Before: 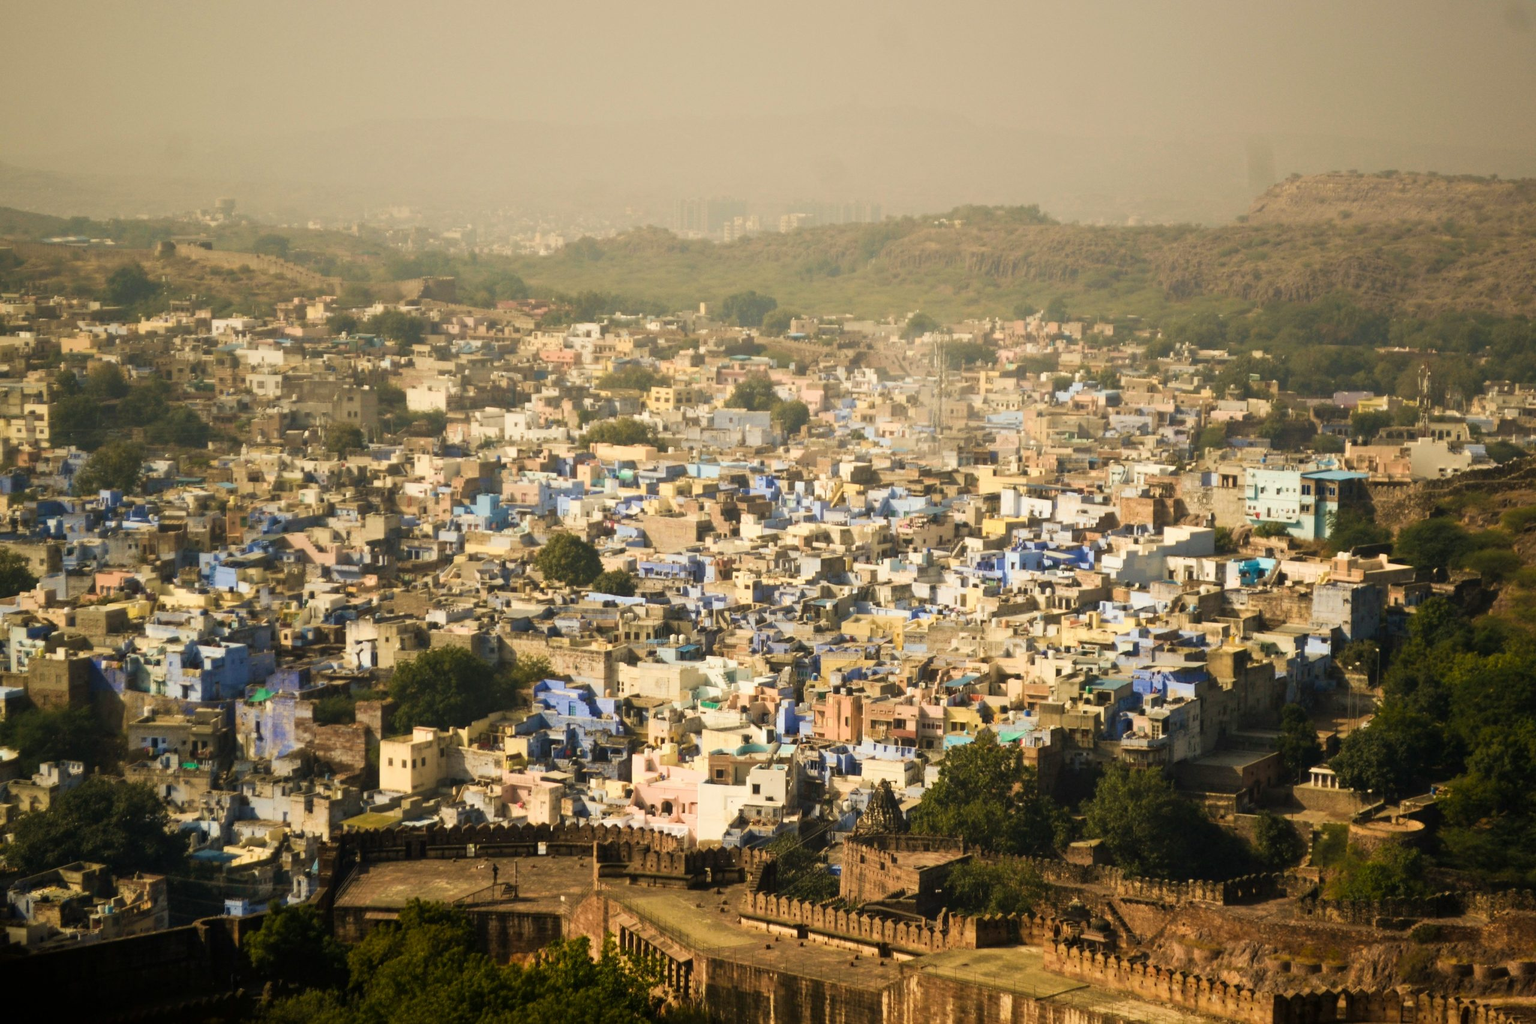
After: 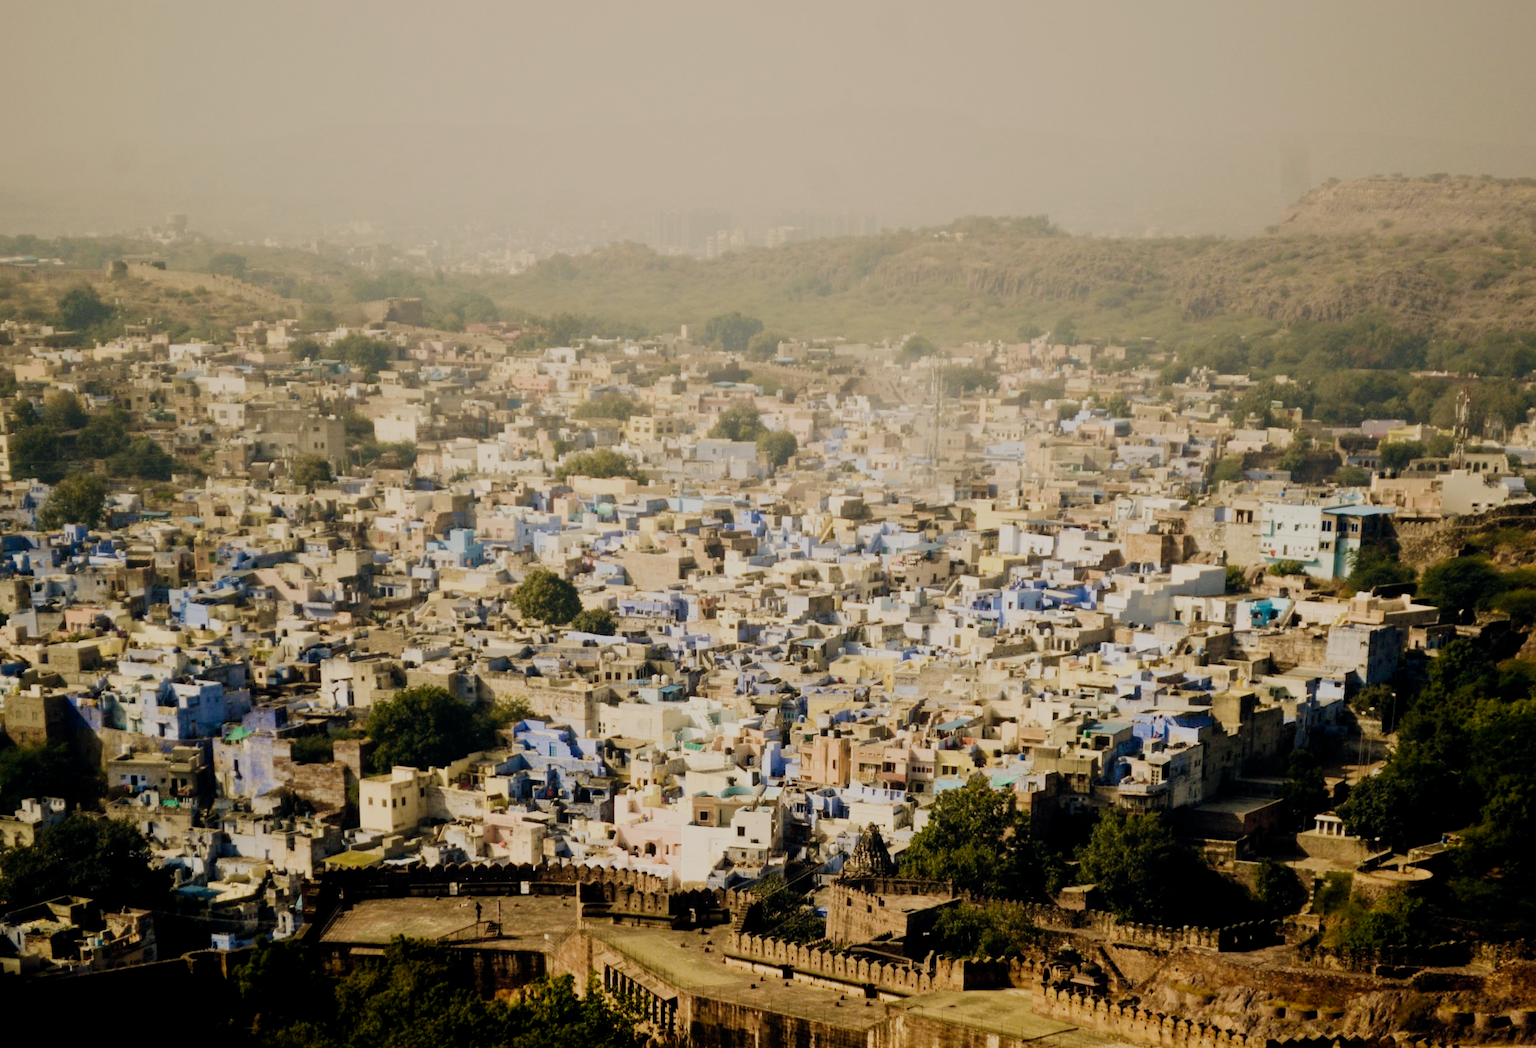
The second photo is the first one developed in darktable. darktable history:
filmic rgb: middle gray luminance 18%, black relative exposure -7.5 EV, white relative exposure 8.5 EV, threshold 6 EV, target black luminance 0%, hardness 2.23, latitude 18.37%, contrast 0.878, highlights saturation mix 5%, shadows ↔ highlights balance 10.15%, add noise in highlights 0, preserve chrominance no, color science v3 (2019), use custom middle-gray values true, iterations of high-quality reconstruction 0, contrast in highlights soft, enable highlight reconstruction true
color balance rgb: shadows lift › hue 87.51°, highlights gain › chroma 1.62%, highlights gain › hue 55.1°, global offset › chroma 0.06%, global offset › hue 253.66°, linear chroma grading › global chroma 0.5%
rotate and perspective: rotation 0.074°, lens shift (vertical) 0.096, lens shift (horizontal) -0.041, crop left 0.043, crop right 0.952, crop top 0.024, crop bottom 0.979
tone equalizer: -8 EV -0.417 EV, -7 EV -0.389 EV, -6 EV -0.333 EV, -5 EV -0.222 EV, -3 EV 0.222 EV, -2 EV 0.333 EV, -1 EV 0.389 EV, +0 EV 0.417 EV, edges refinement/feathering 500, mask exposure compensation -1.25 EV, preserve details no
